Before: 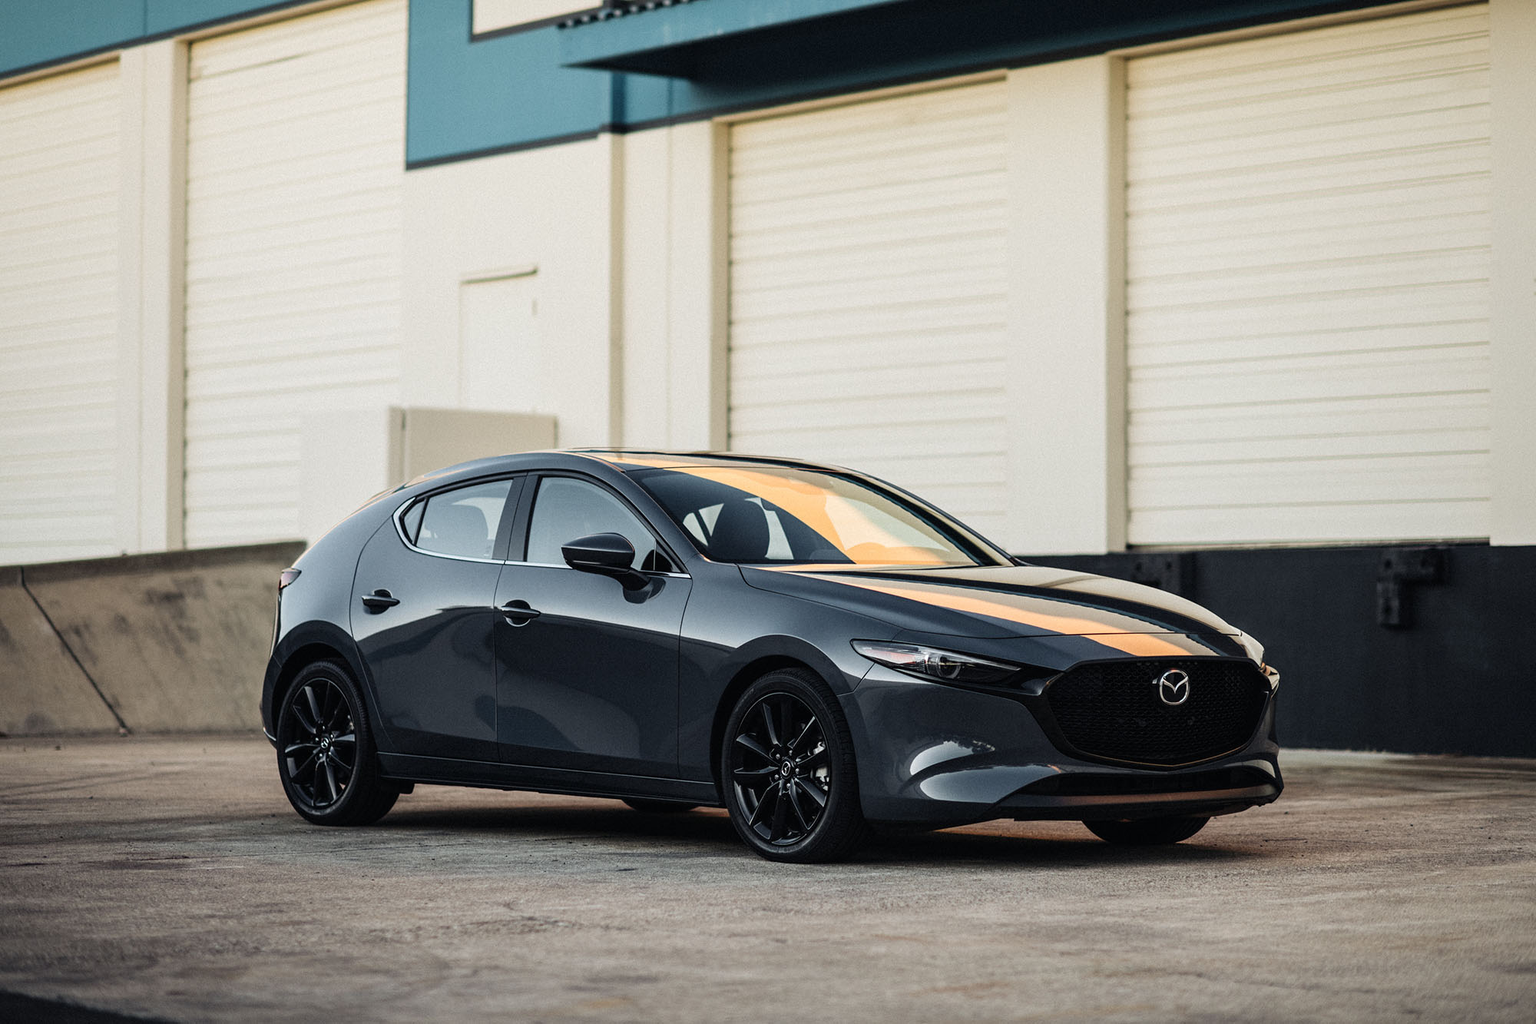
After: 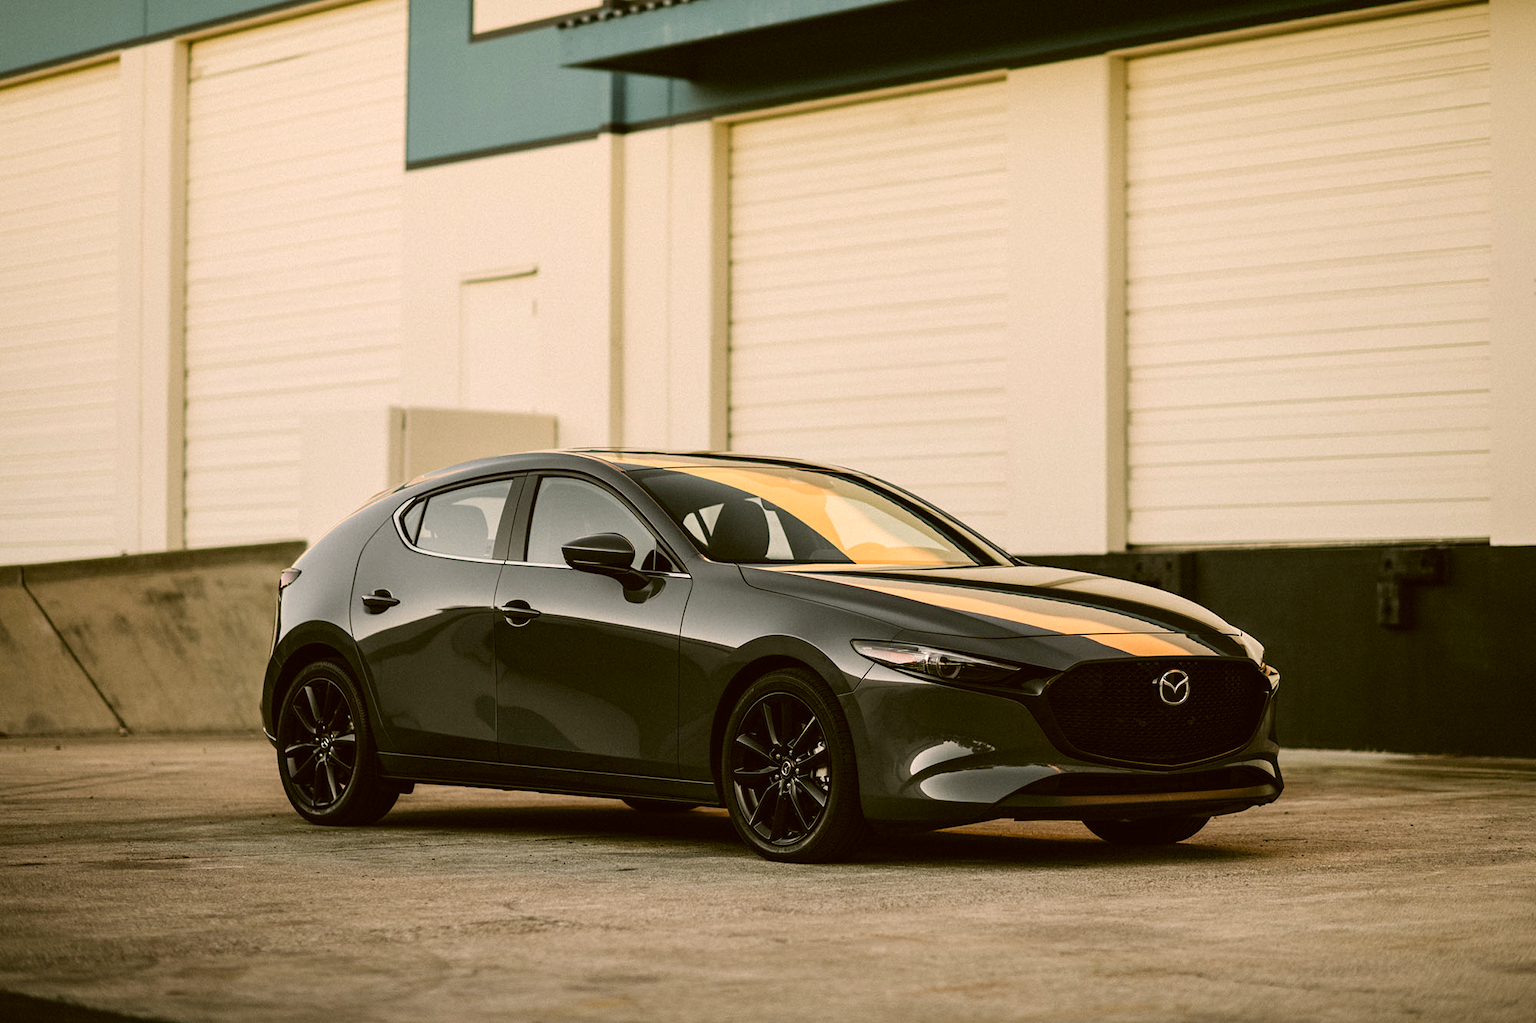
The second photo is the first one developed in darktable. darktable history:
color calibration: x 0.355, y 0.367, temperature 4700.38 K
color correction: highlights a* 8.98, highlights b* 15.09, shadows a* -0.49, shadows b* 26.52
